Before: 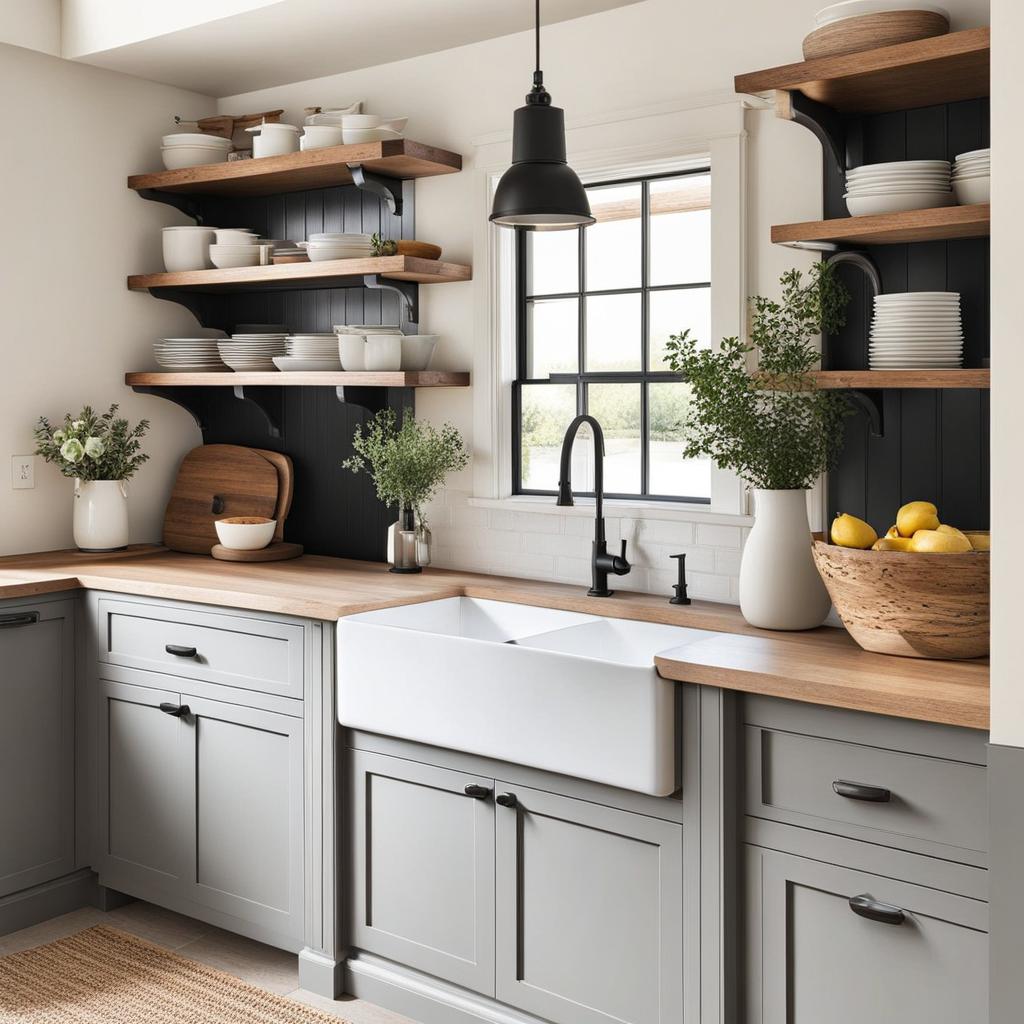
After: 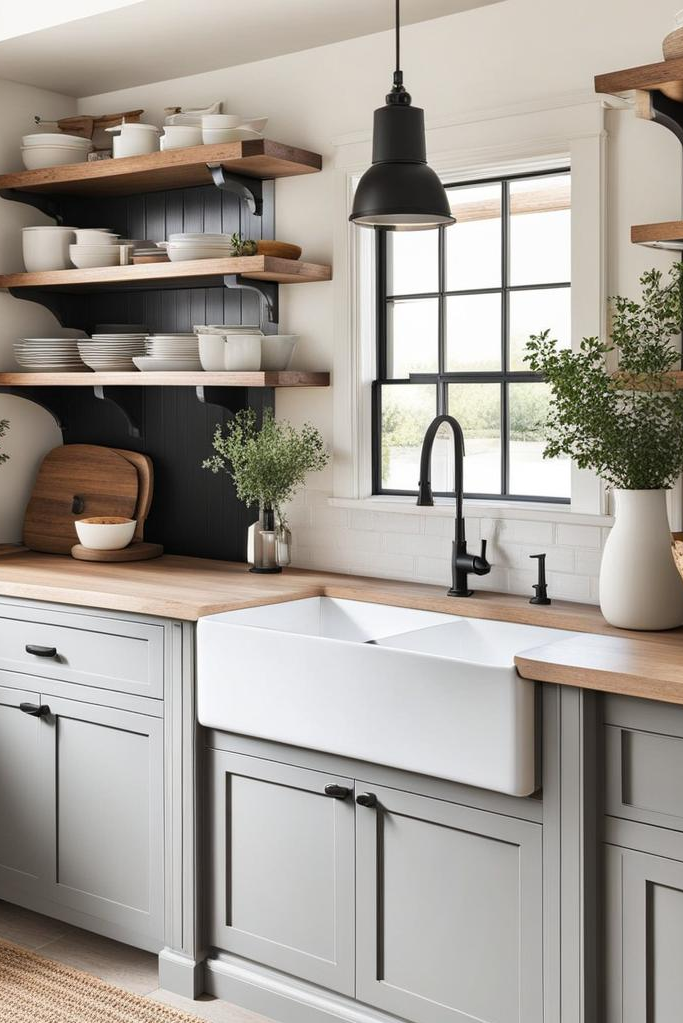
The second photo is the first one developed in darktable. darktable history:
crop and rotate: left 13.745%, right 19.486%
